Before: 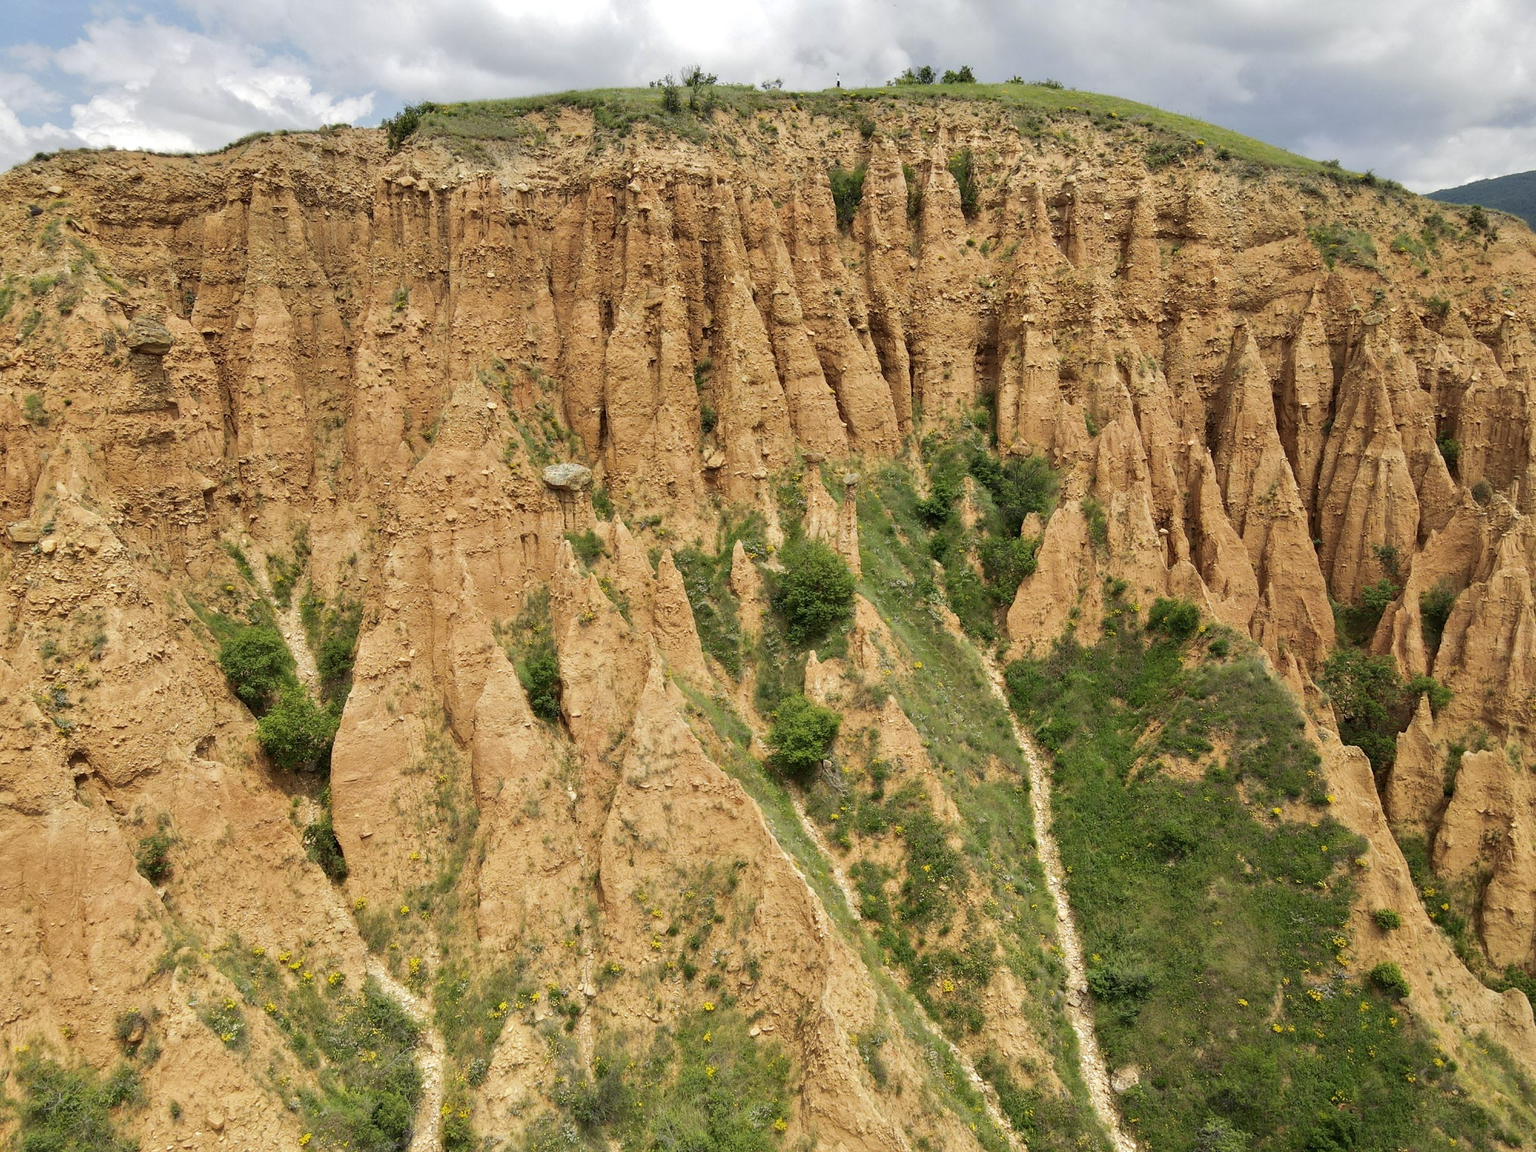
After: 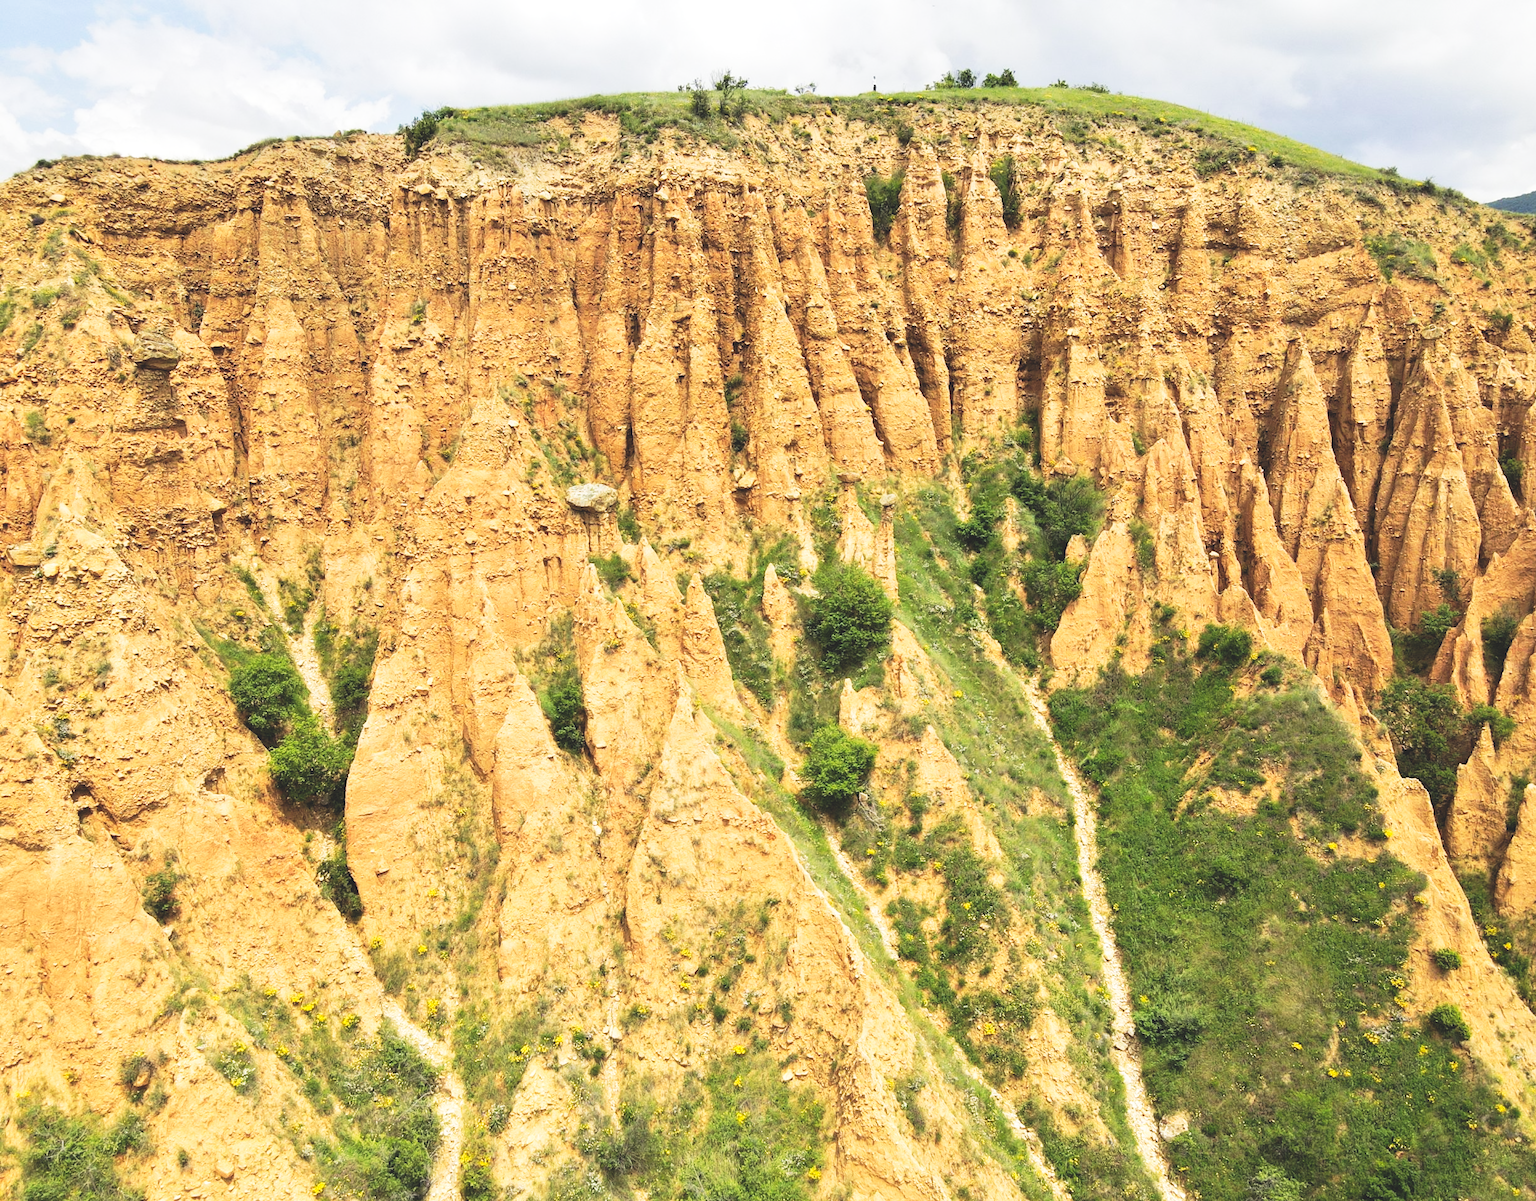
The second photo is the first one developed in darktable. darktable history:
tone curve: curves: ch0 [(0, 0) (0.003, 0.142) (0.011, 0.142) (0.025, 0.147) (0.044, 0.147) (0.069, 0.152) (0.1, 0.16) (0.136, 0.172) (0.177, 0.193) (0.224, 0.221) (0.277, 0.264) (0.335, 0.322) (0.399, 0.399) (0.468, 0.49) (0.543, 0.593) (0.623, 0.723) (0.709, 0.841) (0.801, 0.925) (0.898, 0.976) (1, 1)], preserve colors none
crop: right 4.126%, bottom 0.031%
contrast brightness saturation: brightness 0.15
